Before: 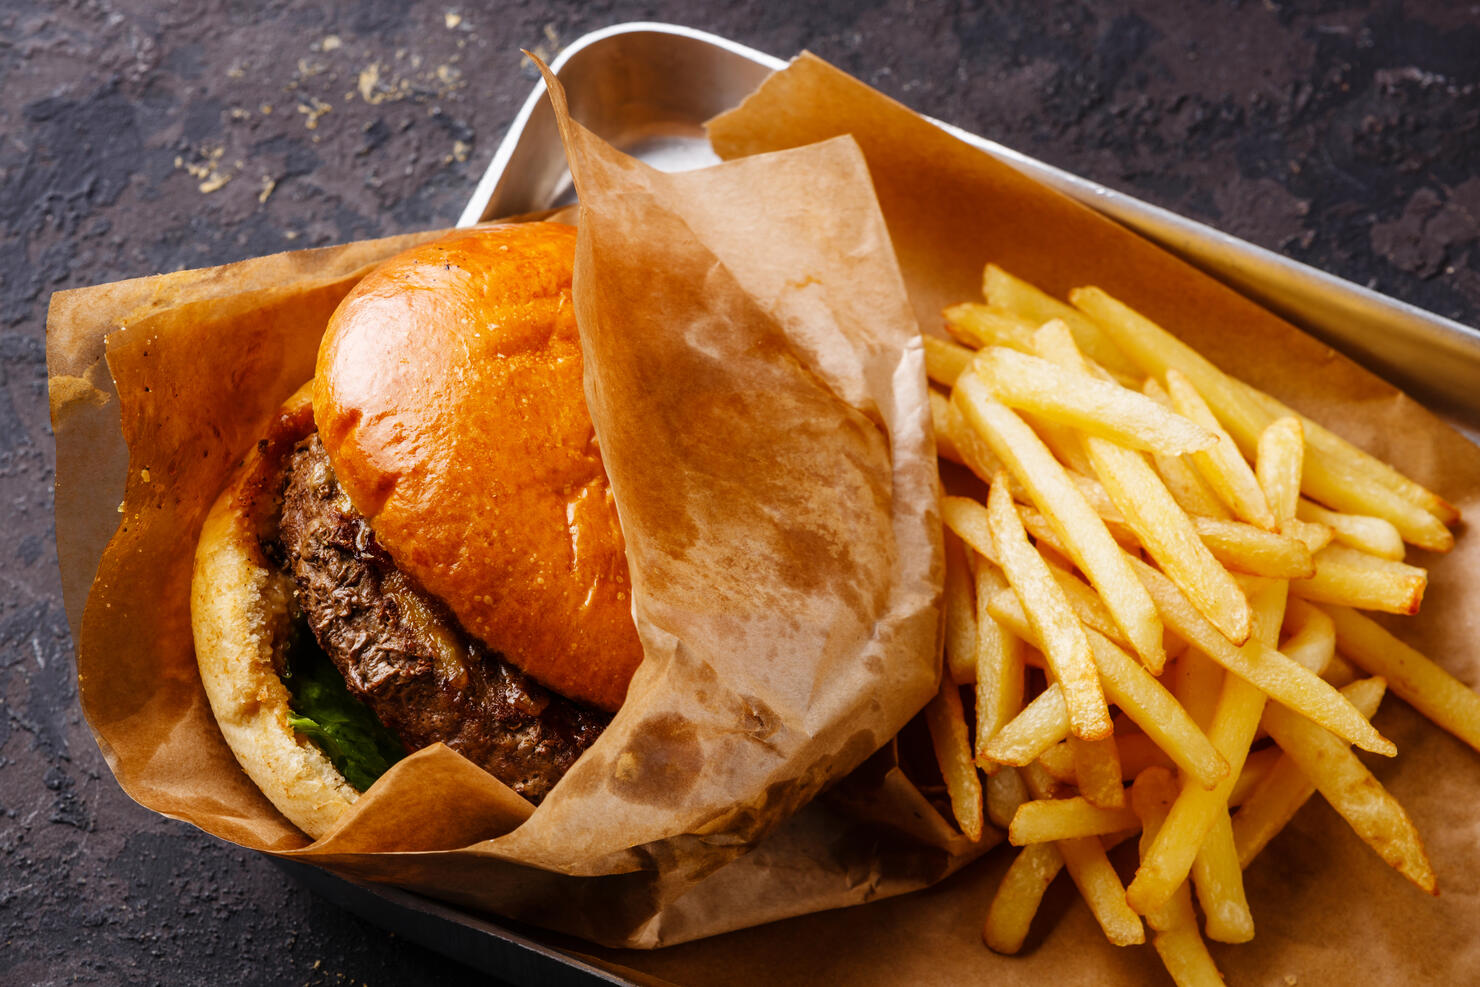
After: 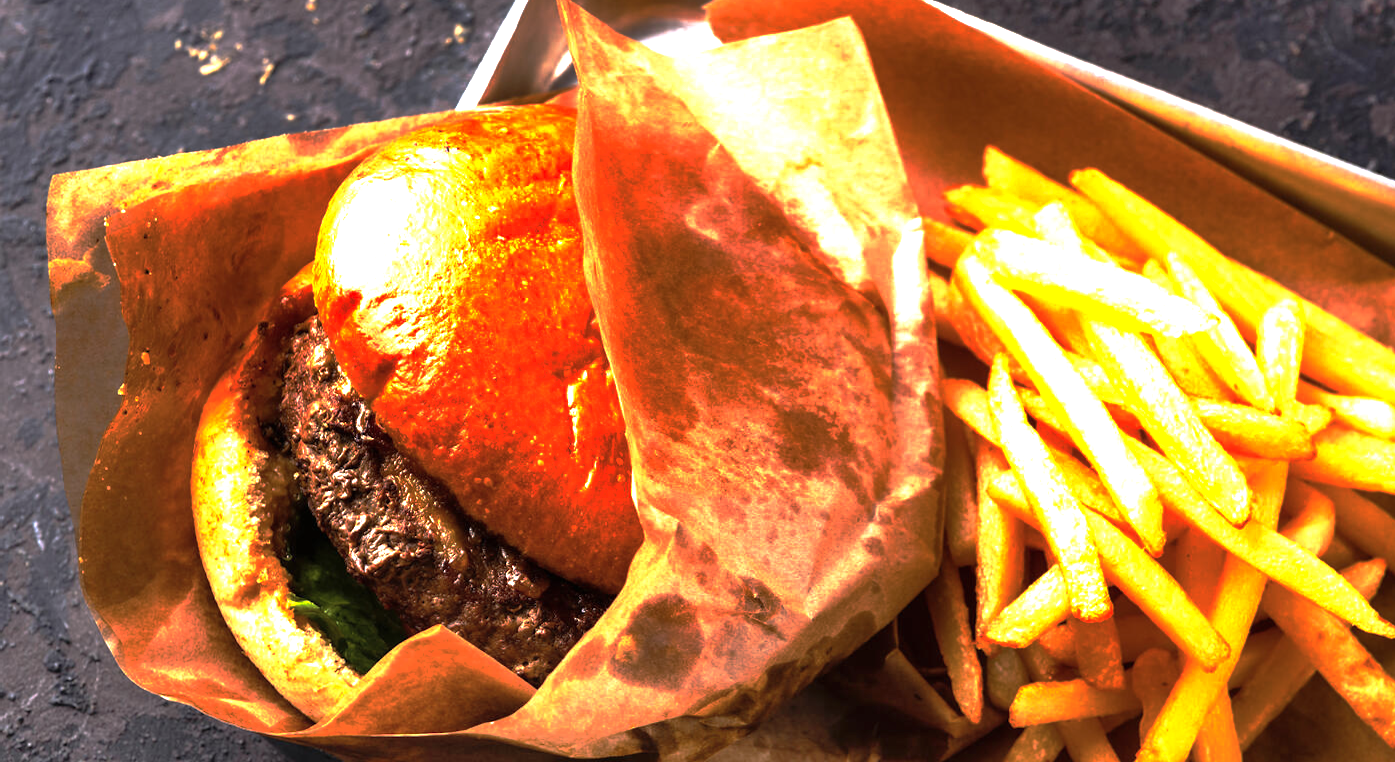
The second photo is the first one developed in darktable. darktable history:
crop and rotate: angle 0.047°, top 11.989%, right 5.576%, bottom 10.647%
base curve: curves: ch0 [(0, 0) (0.564, 0.291) (0.802, 0.731) (1, 1)], preserve colors none
shadows and highlights: radius 110.65, shadows 50.84, white point adjustment 9.04, highlights -4.4, soften with gaussian
exposure: black level correction 0, exposure 1 EV, compensate highlight preservation false
